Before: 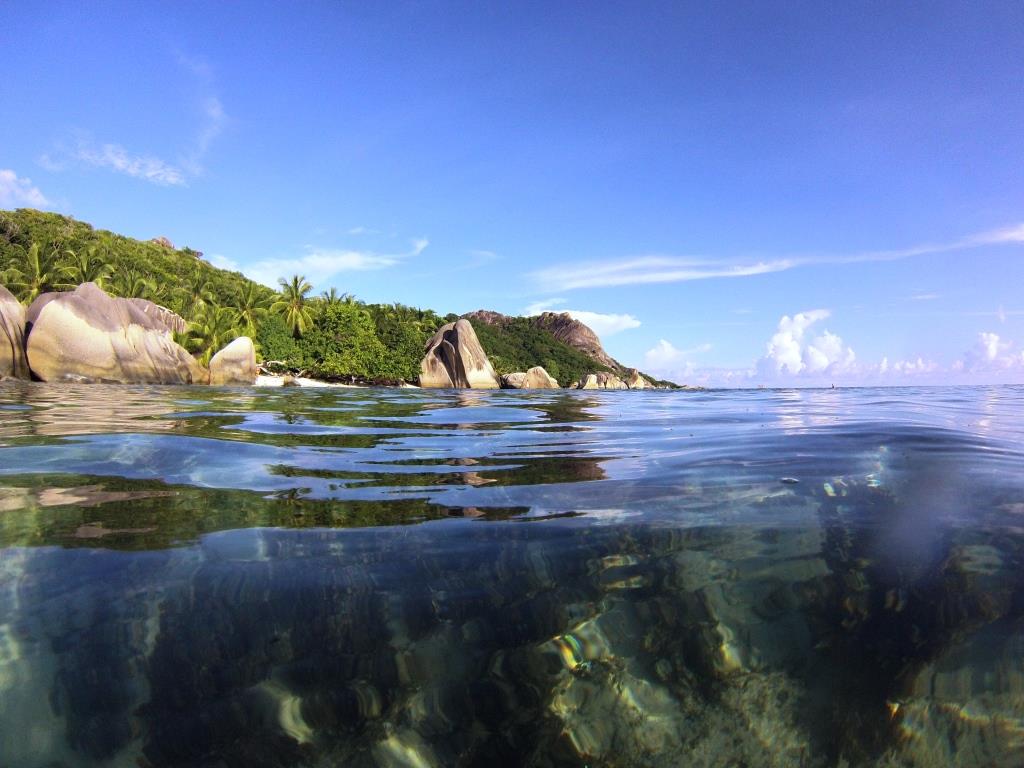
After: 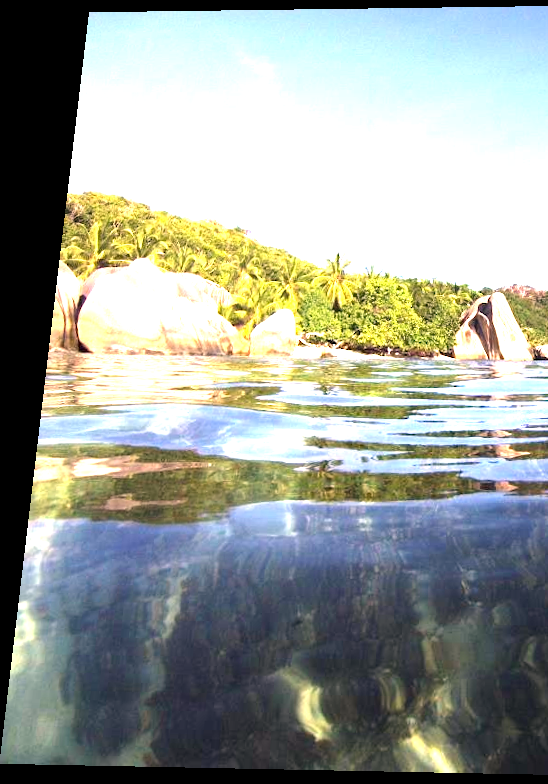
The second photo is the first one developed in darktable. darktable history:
exposure: exposure 2 EV, compensate exposure bias true, compensate highlight preservation false
crop and rotate: left 0%, top 0%, right 50.845%
white balance: red 1.127, blue 0.943
rotate and perspective: rotation 0.128°, lens shift (vertical) -0.181, lens shift (horizontal) -0.044, shear 0.001, automatic cropping off
